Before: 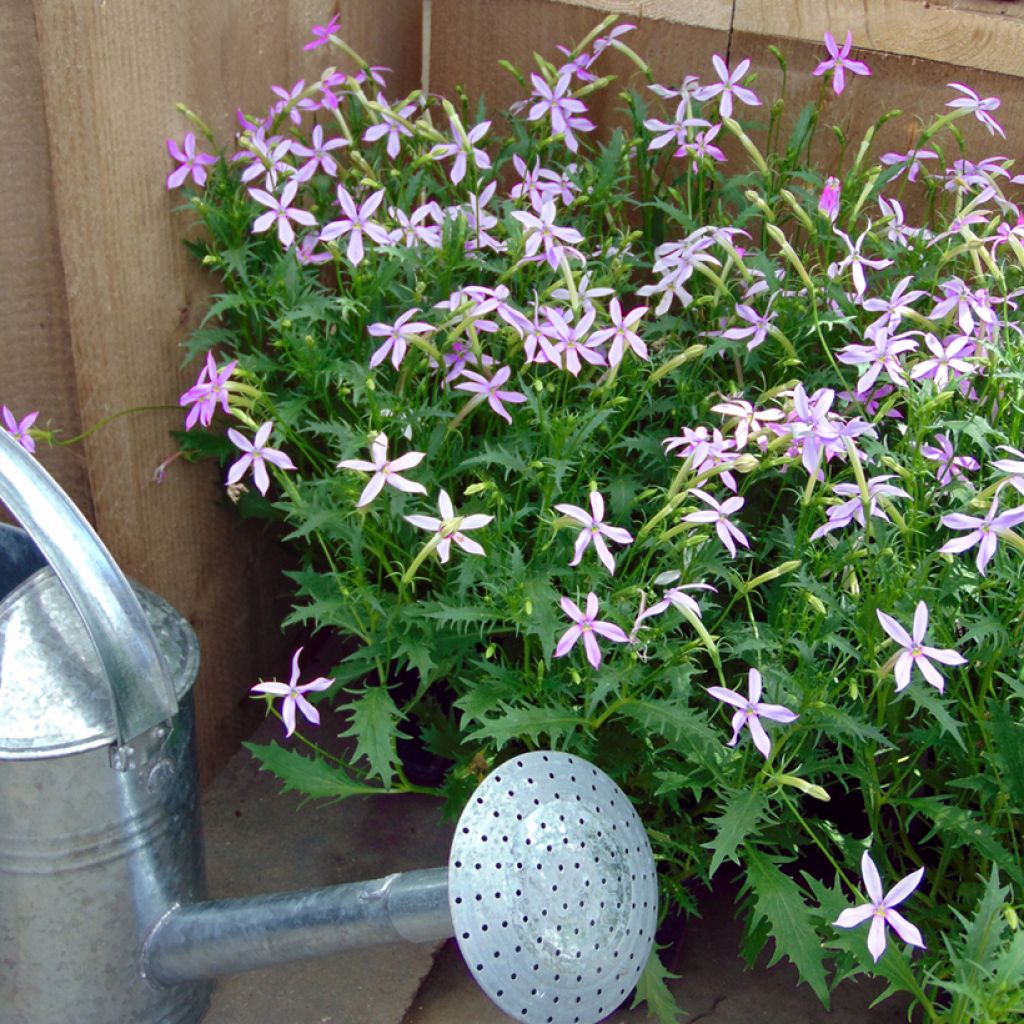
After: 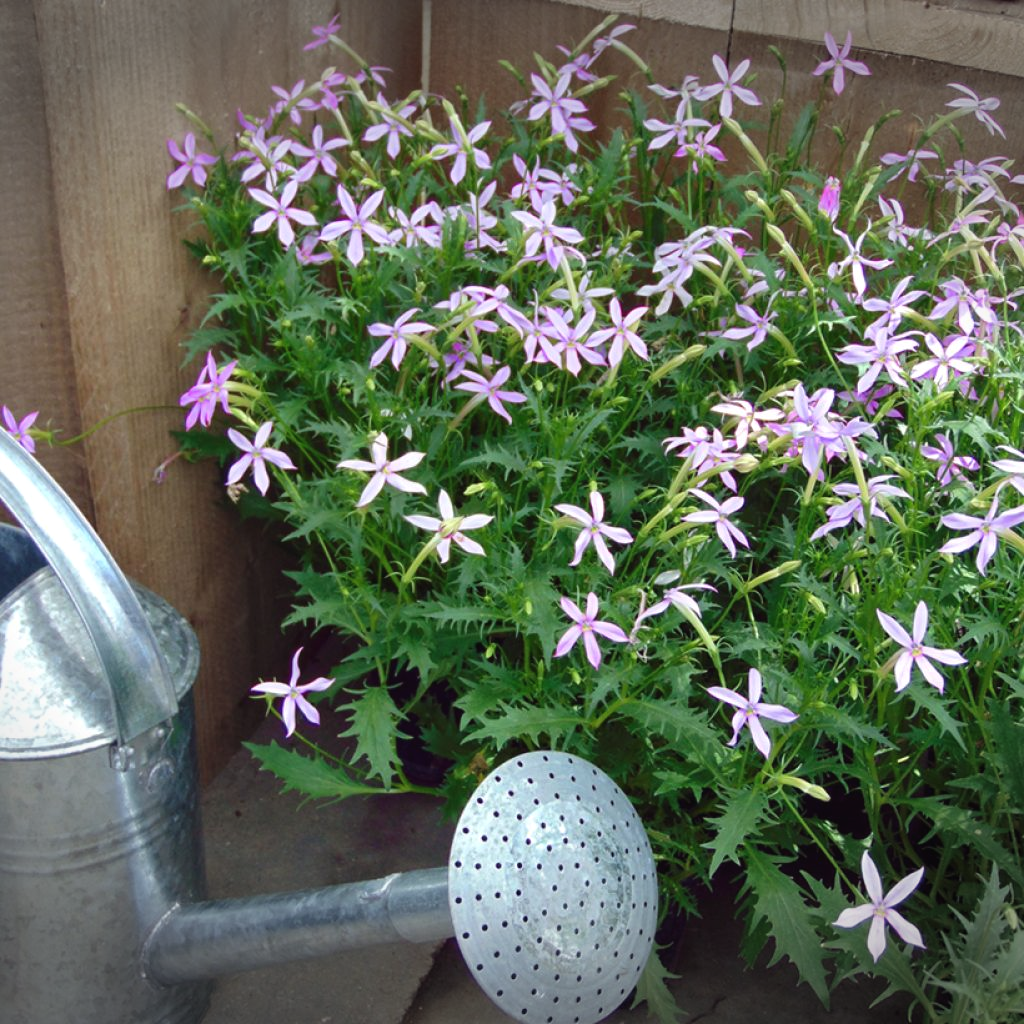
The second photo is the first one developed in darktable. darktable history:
exposure: black level correction -0.002, exposure 0.033 EV, compensate highlight preservation false
vignetting: fall-off start 100.33%, width/height ratio 1.302, unbound false
